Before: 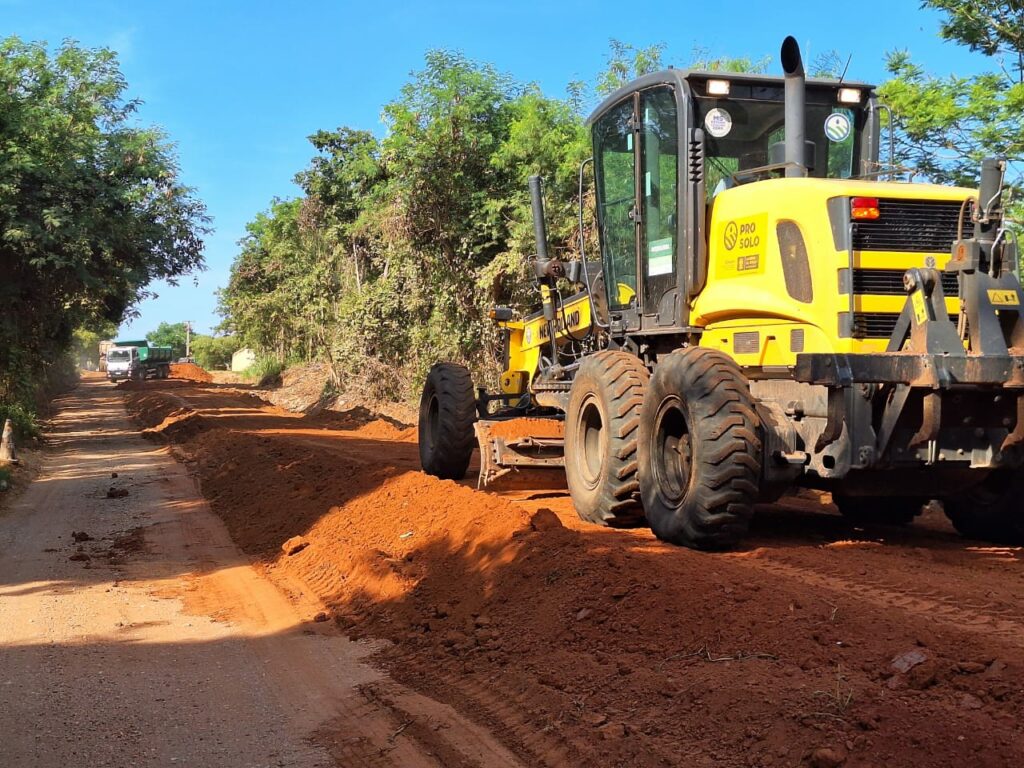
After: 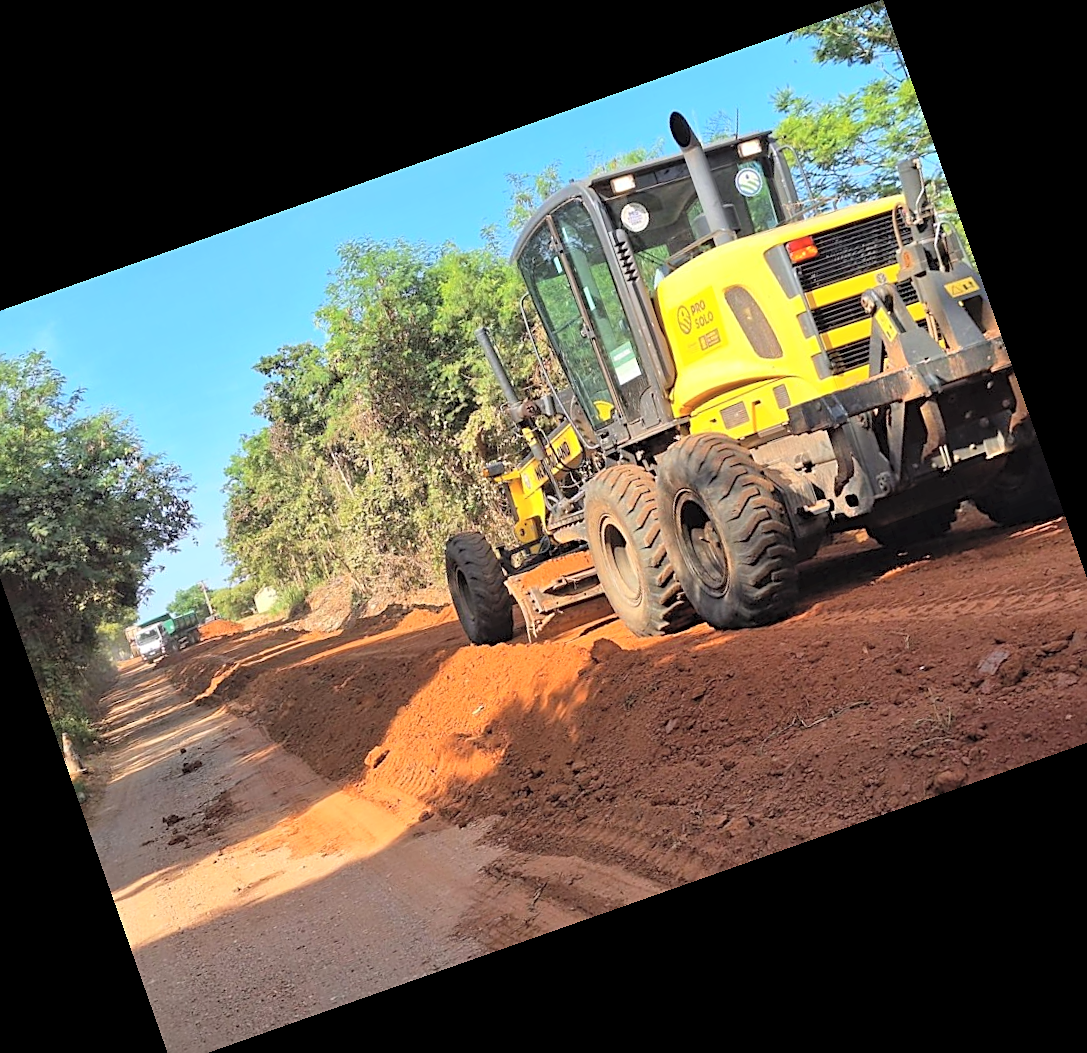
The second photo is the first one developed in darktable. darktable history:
crop and rotate: angle 19.43°, left 6.812%, right 4.125%, bottom 1.087%
sharpen: on, module defaults
contrast brightness saturation: brightness 0.28
